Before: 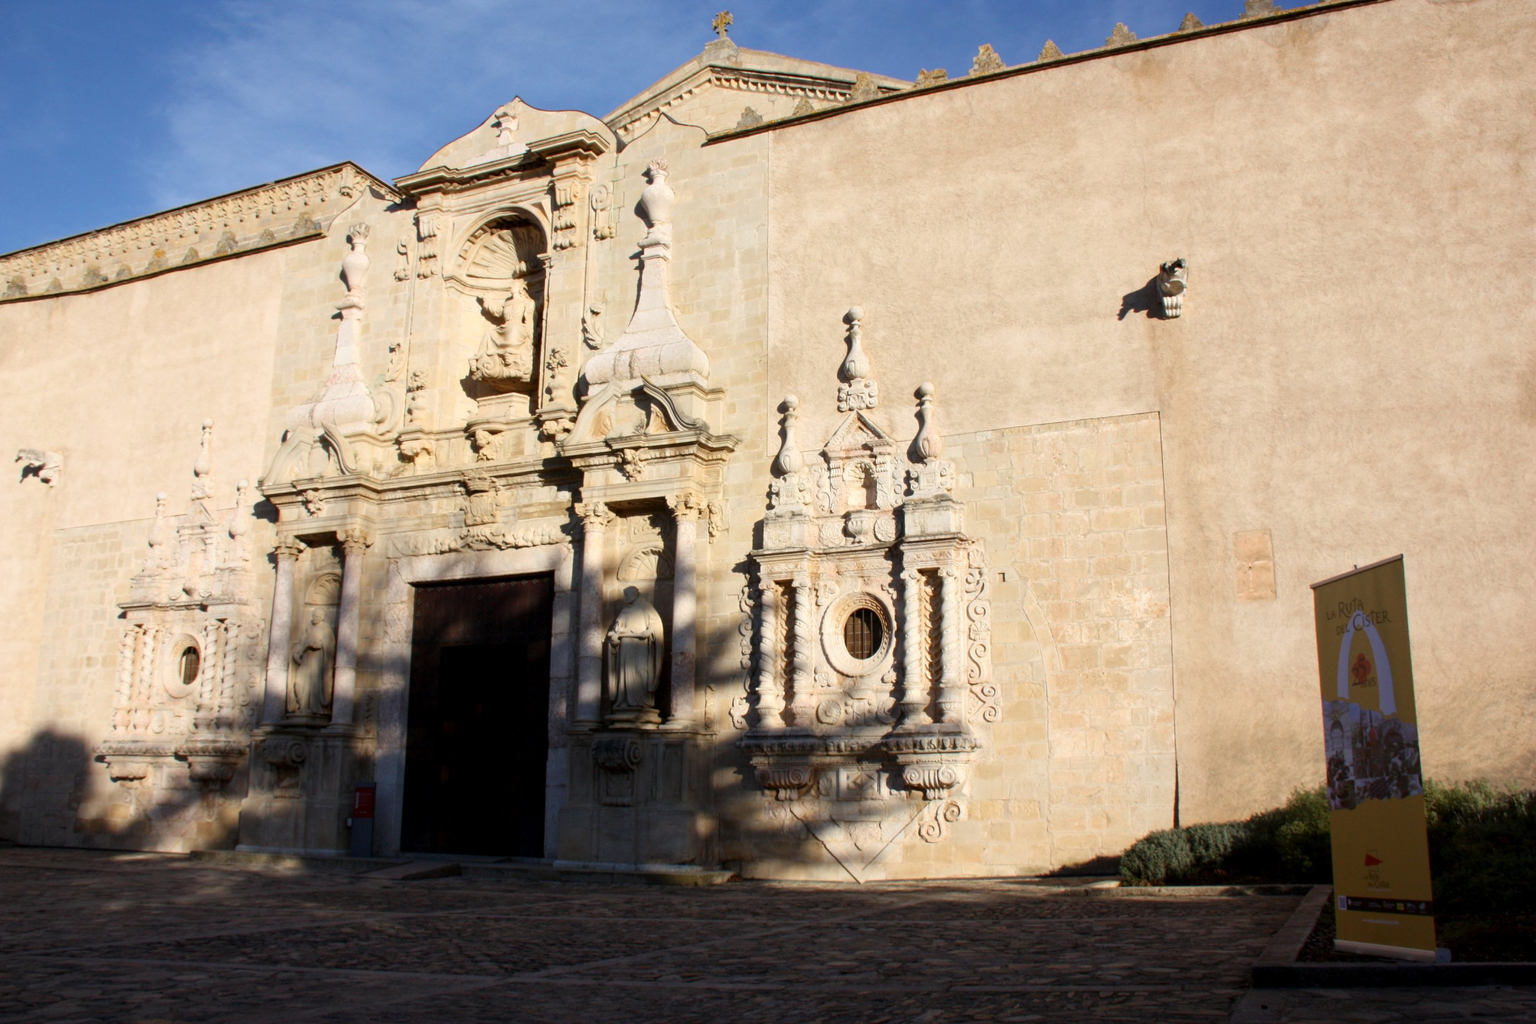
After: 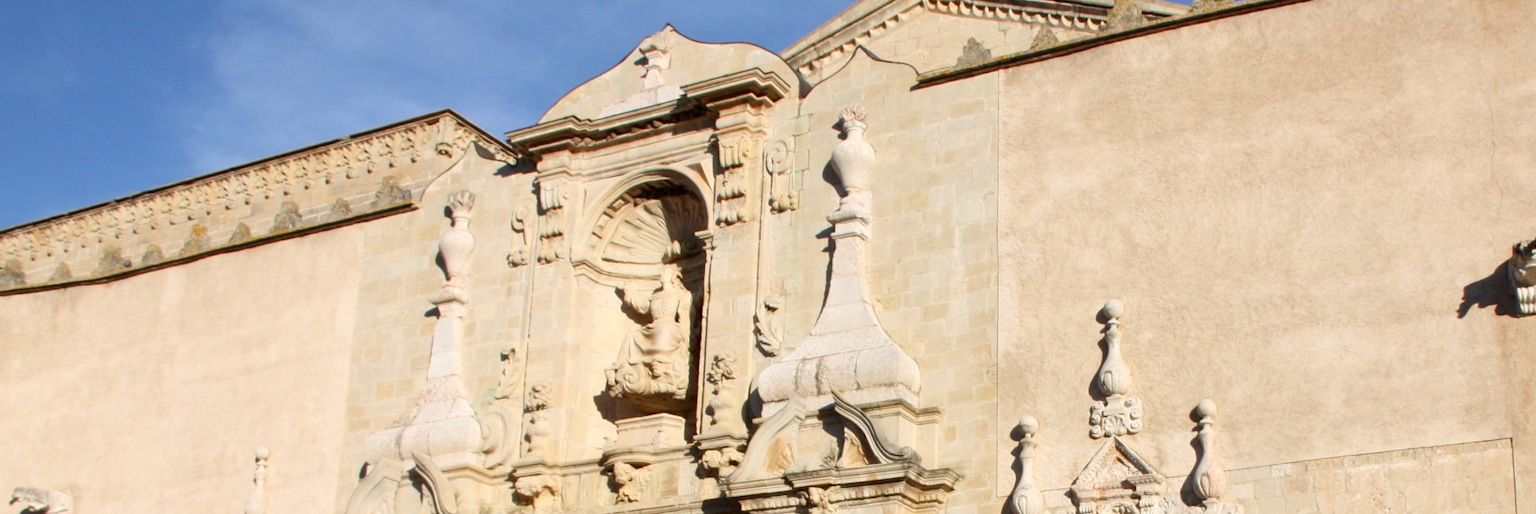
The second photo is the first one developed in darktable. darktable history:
crop: left 0.534%, top 7.648%, right 23.292%, bottom 54.023%
